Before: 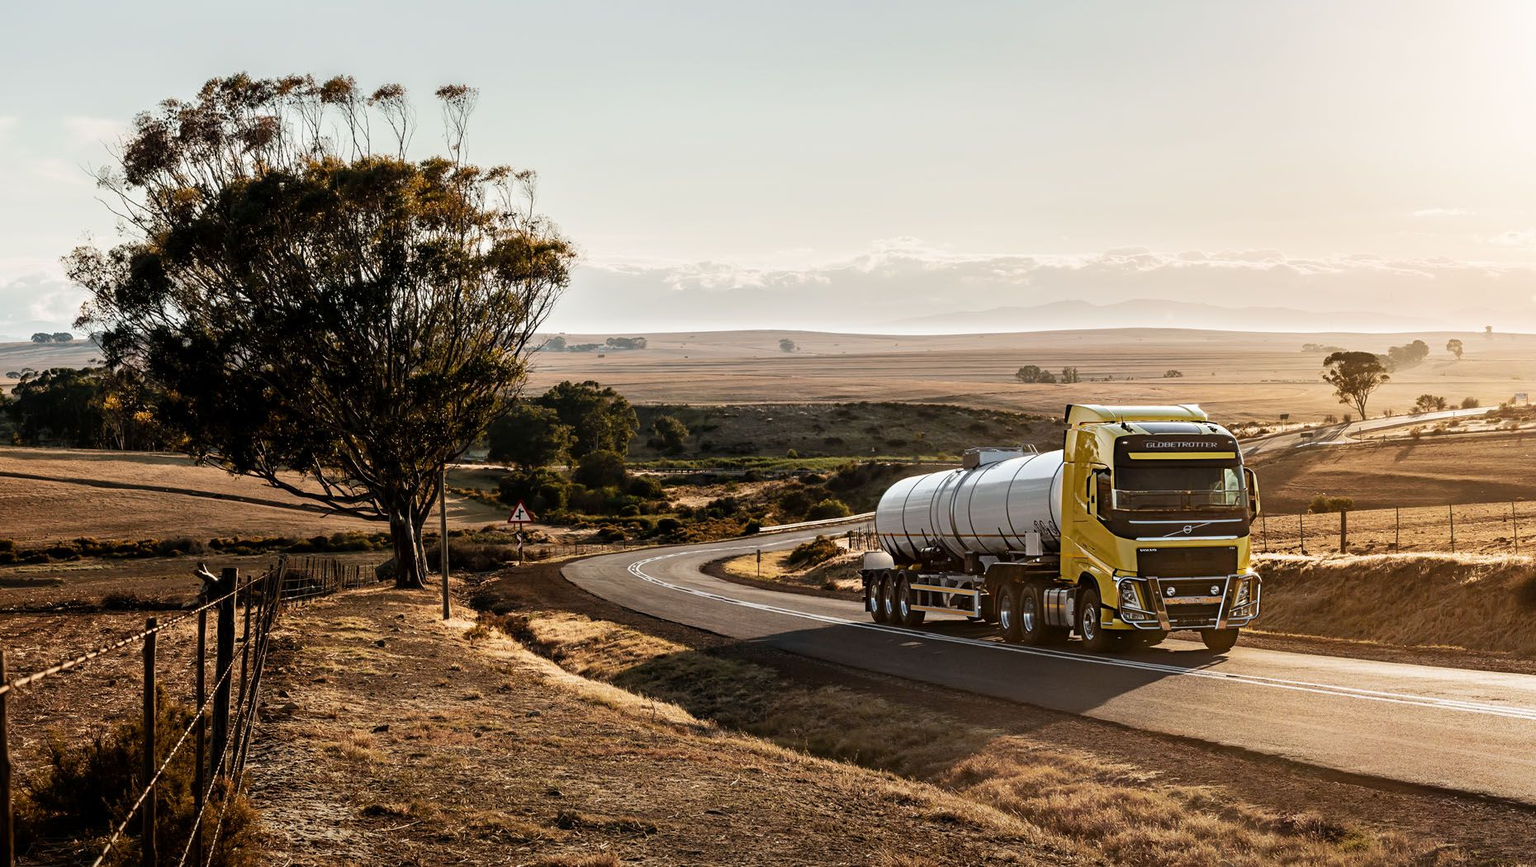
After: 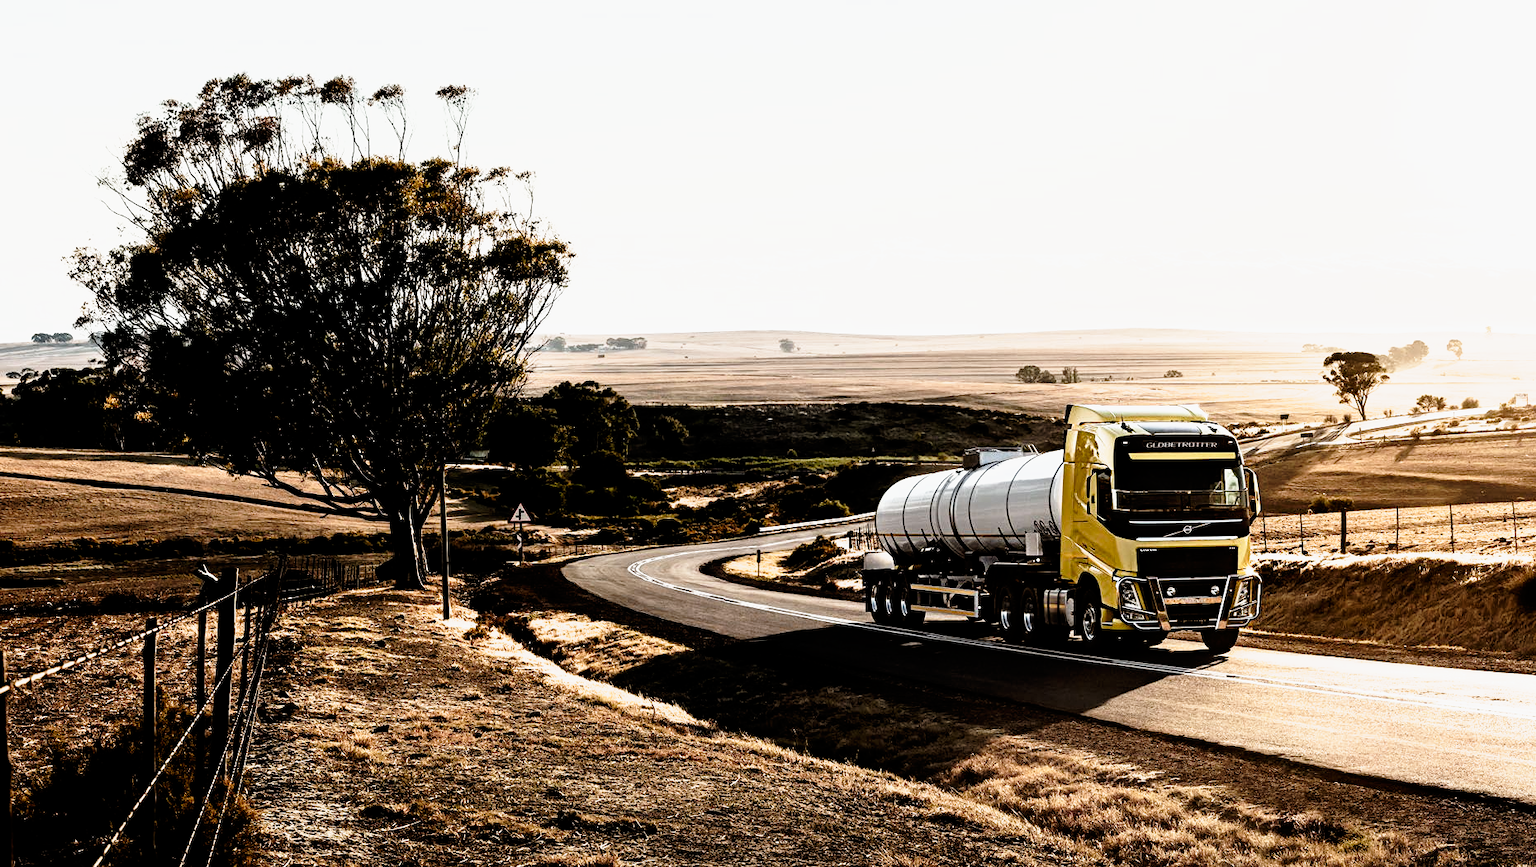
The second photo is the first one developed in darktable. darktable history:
tone curve: curves: ch0 [(0, 0) (0.062, 0.023) (0.168, 0.142) (0.359, 0.419) (0.469, 0.544) (0.634, 0.722) (0.839, 0.909) (0.998, 0.978)]; ch1 [(0, 0) (0.437, 0.408) (0.472, 0.47) (0.502, 0.504) (0.527, 0.546) (0.568, 0.619) (0.608, 0.665) (0.669, 0.748) (0.859, 0.899) (1, 1)]; ch2 [(0, 0) (0.33, 0.301) (0.421, 0.443) (0.473, 0.498) (0.509, 0.5) (0.535, 0.564) (0.575, 0.625) (0.608, 0.667) (1, 1)], preserve colors none
color calibration: illuminant same as pipeline (D50), adaptation XYZ, x 0.347, y 0.358, temperature 5004.42 K, saturation algorithm version 1 (2020)
filmic rgb: black relative exposure -8.18 EV, white relative exposure 2.22 EV, threshold 3 EV, hardness 7.07, latitude 85.9%, contrast 1.696, highlights saturation mix -3.86%, shadows ↔ highlights balance -2.03%, enable highlight reconstruction true
